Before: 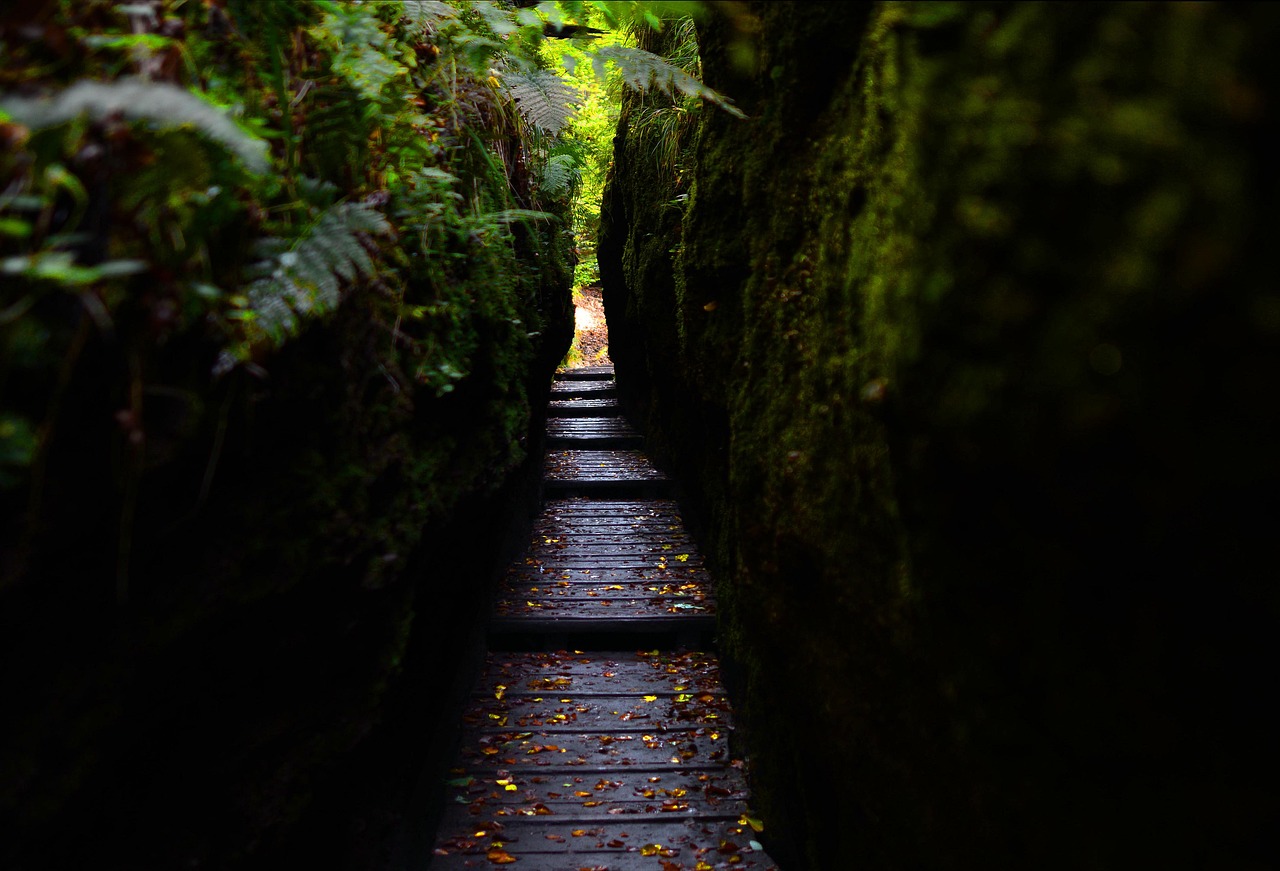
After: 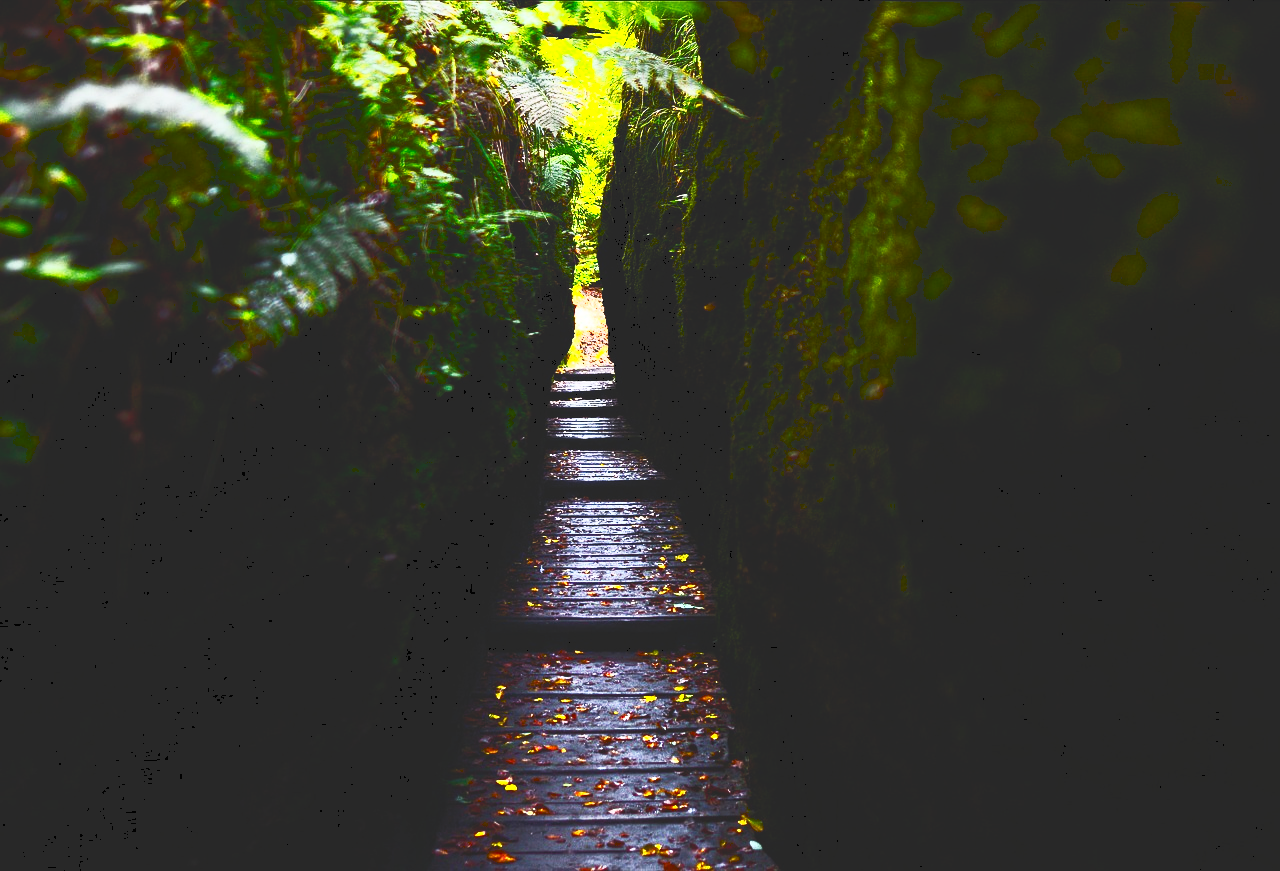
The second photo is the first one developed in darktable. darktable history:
contrast brightness saturation: contrast 0.83, brightness 0.59, saturation 0.59
tone curve: curves: ch0 [(0, 0) (0.003, 0.156) (0.011, 0.156) (0.025, 0.161) (0.044, 0.164) (0.069, 0.178) (0.1, 0.201) (0.136, 0.229) (0.177, 0.263) (0.224, 0.301) (0.277, 0.355) (0.335, 0.415) (0.399, 0.48) (0.468, 0.561) (0.543, 0.647) (0.623, 0.735) (0.709, 0.819) (0.801, 0.893) (0.898, 0.953) (1, 1)], preserve colors none
